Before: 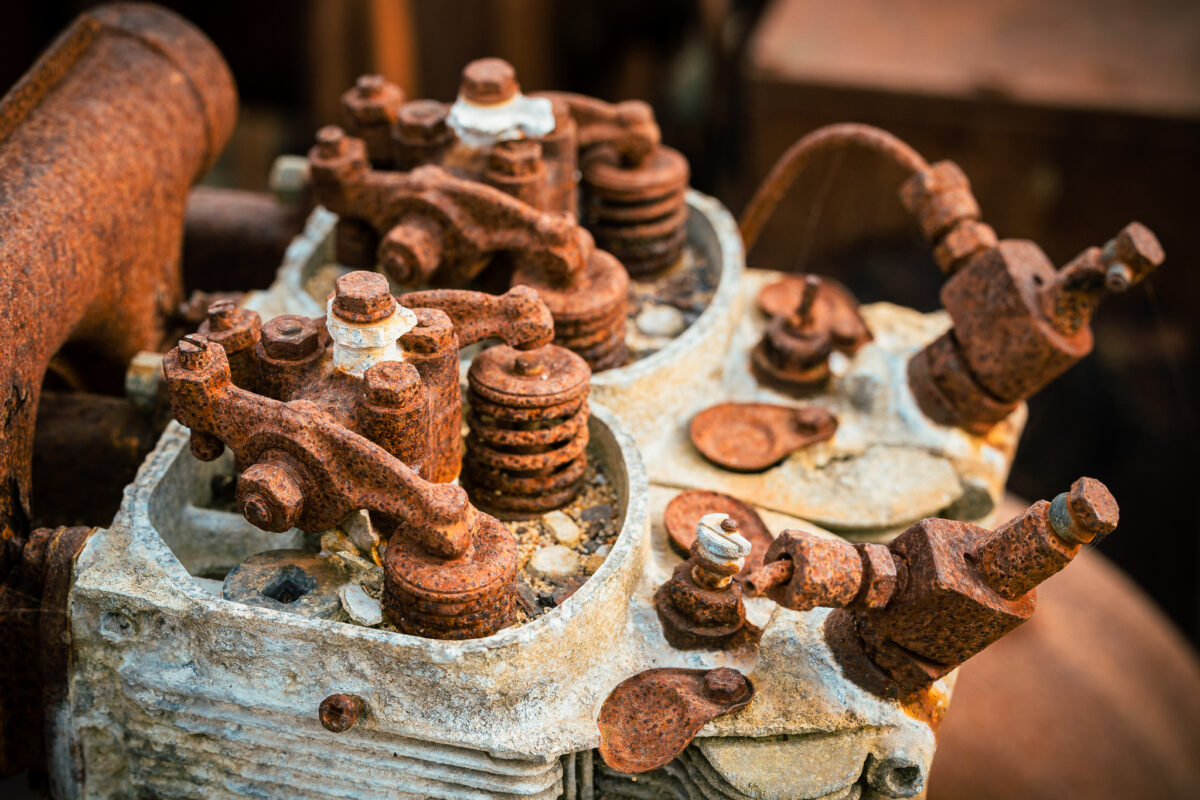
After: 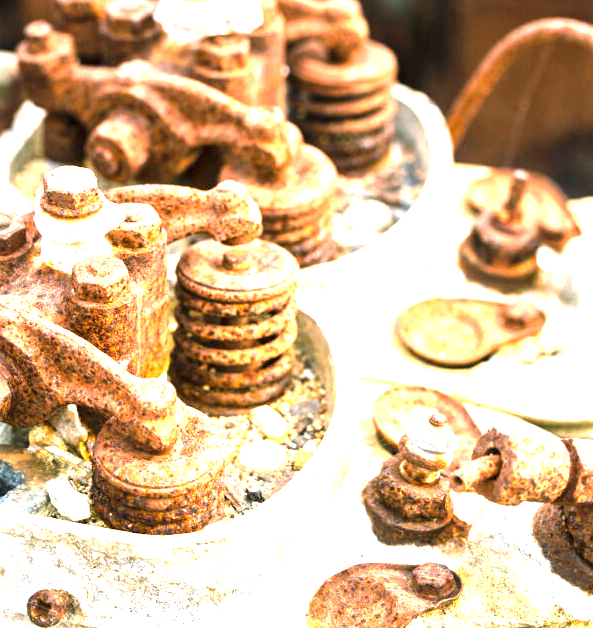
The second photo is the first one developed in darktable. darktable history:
exposure: black level correction 0, exposure 1.2 EV, compensate exposure bias true, compensate highlight preservation false
crop and rotate: angle 0.02°, left 24.353%, top 13.219%, right 26.156%, bottom 8.224%
